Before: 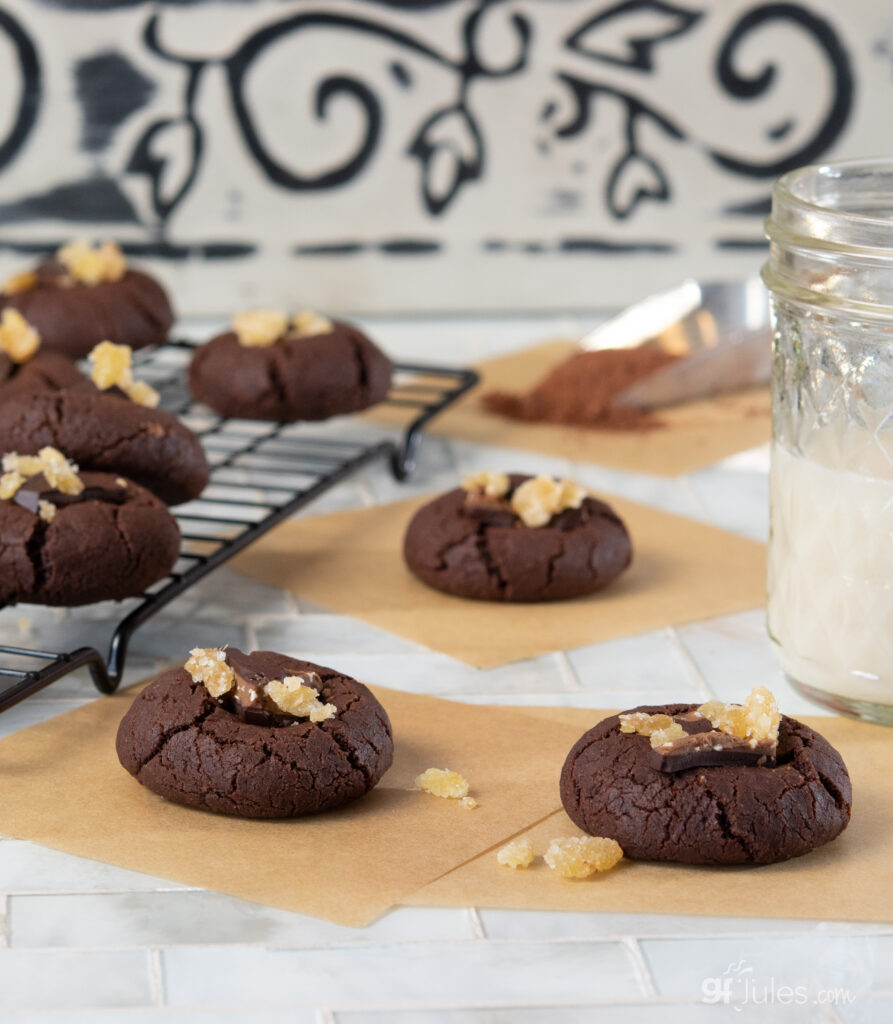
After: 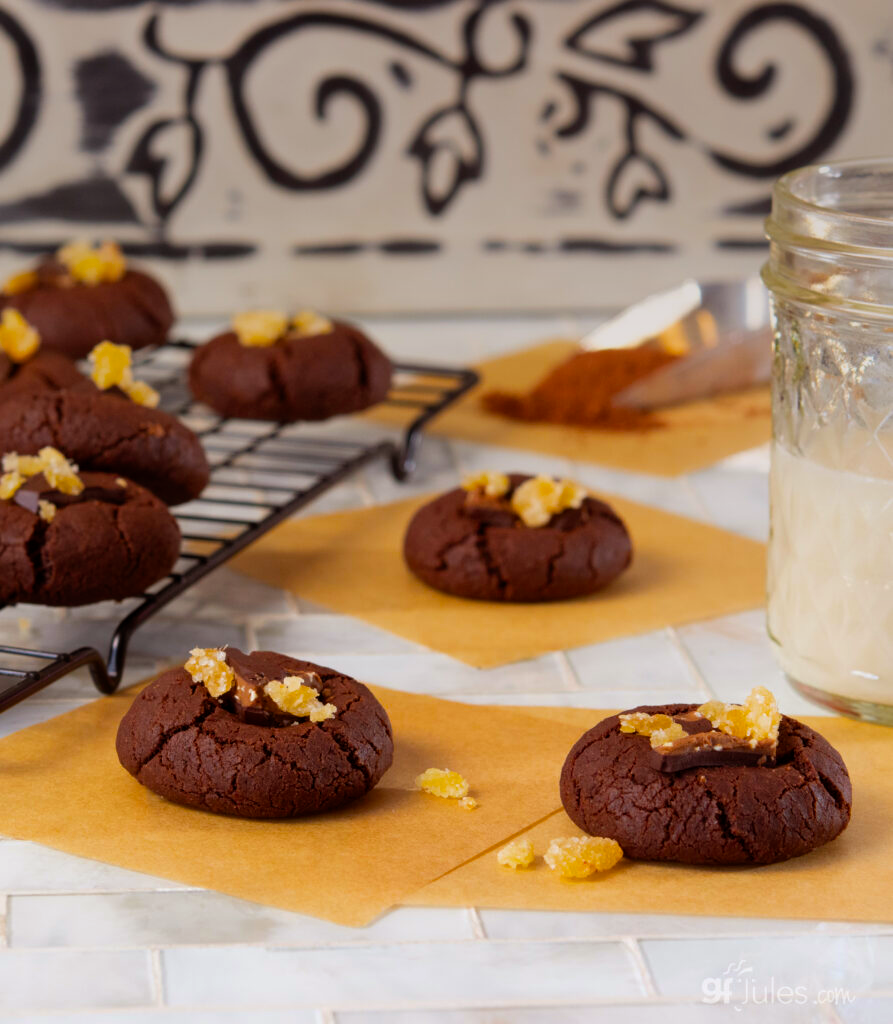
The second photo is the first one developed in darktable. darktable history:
rgb levels: mode RGB, independent channels, levels [[0, 0.5, 1], [0, 0.521, 1], [0, 0.536, 1]]
color balance rgb: linear chroma grading › global chroma 15%, perceptual saturation grading › global saturation 30%
graduated density: on, module defaults
